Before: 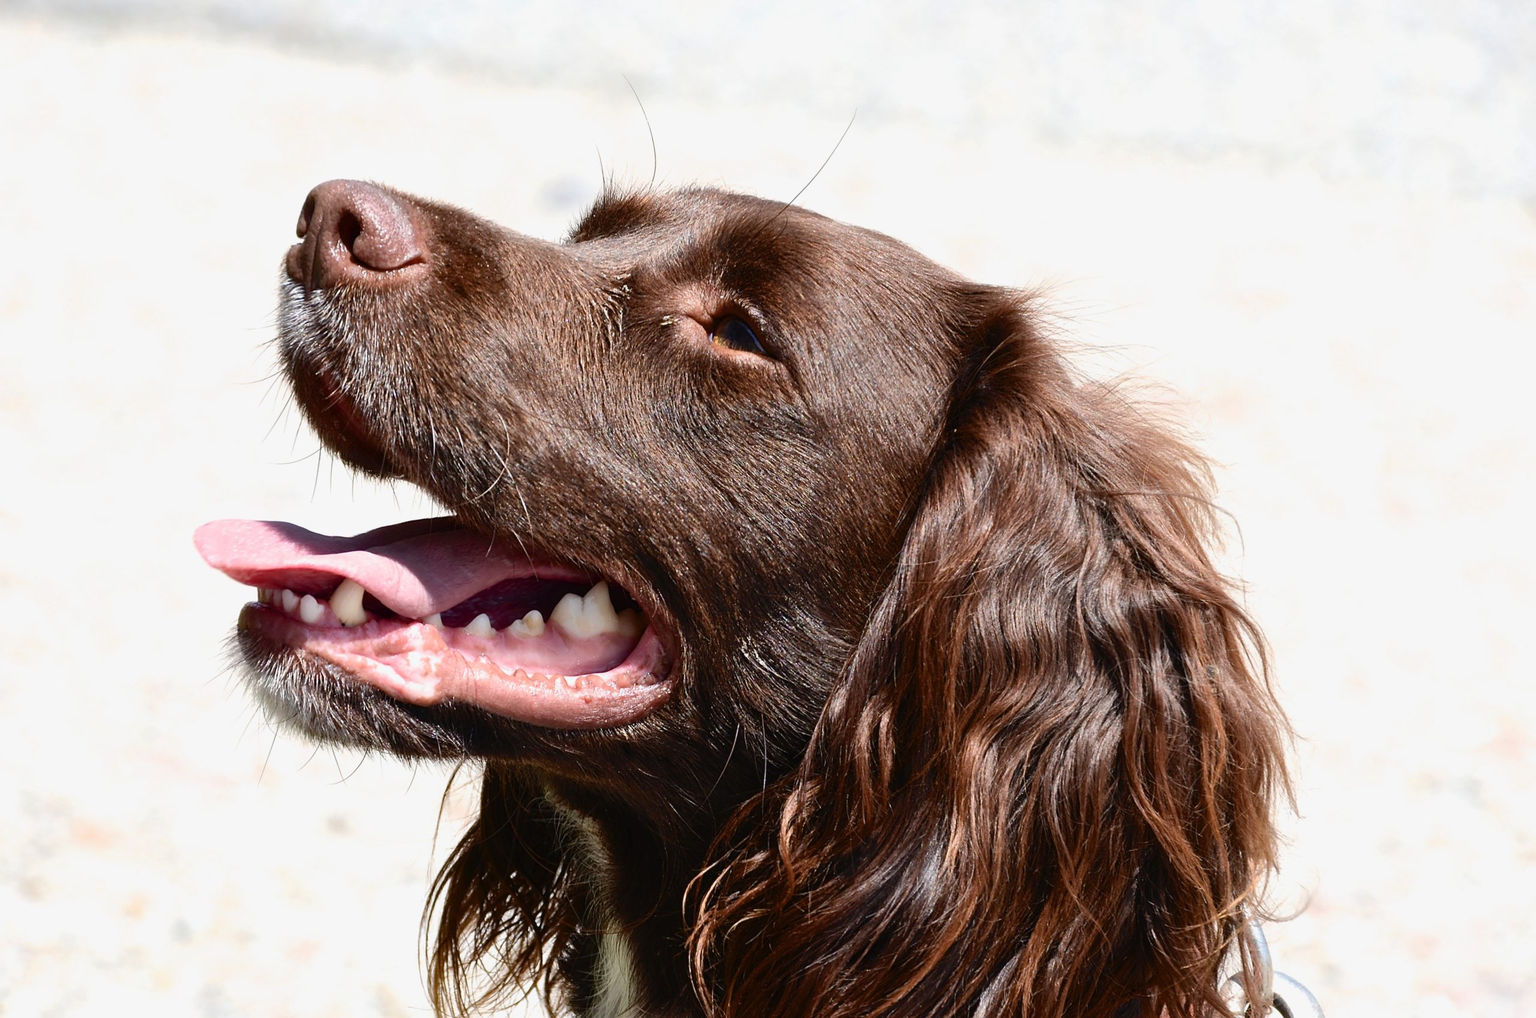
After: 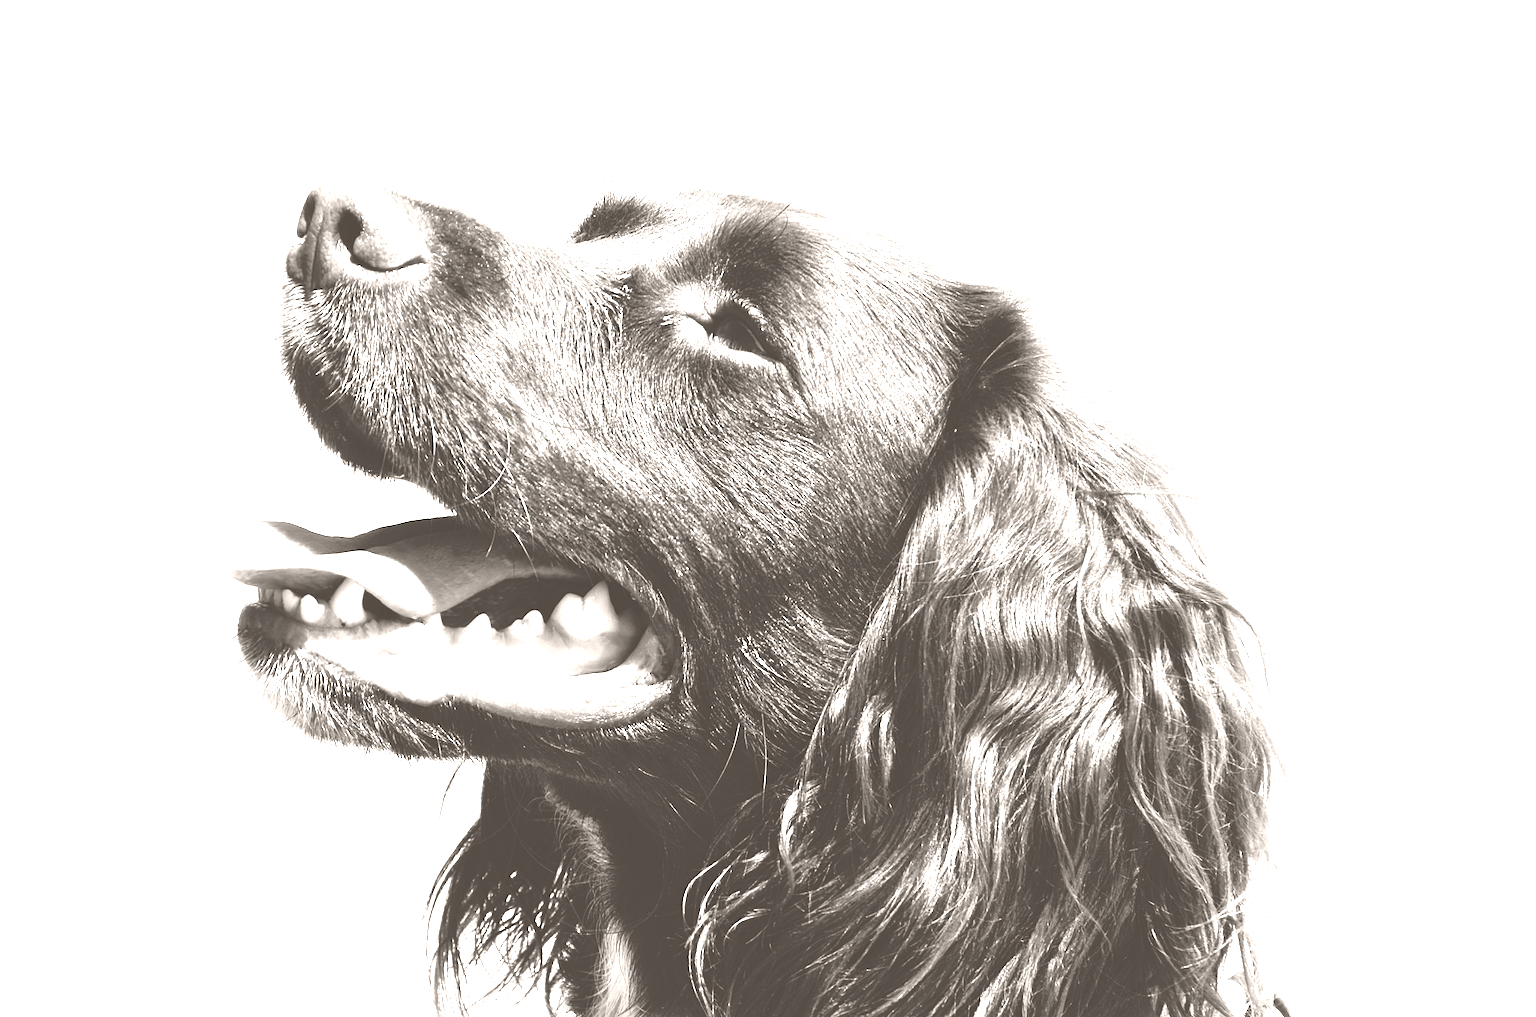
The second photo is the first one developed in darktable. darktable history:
white balance: red 1.138, green 0.996, blue 0.812
colorize: hue 34.49°, saturation 35.33%, source mix 100%, lightness 55%, version 1
exposure: compensate exposure bias true, compensate highlight preservation false
tone equalizer: -8 EV -0.75 EV, -7 EV -0.7 EV, -6 EV -0.6 EV, -5 EV -0.4 EV, -3 EV 0.4 EV, -2 EV 0.6 EV, -1 EV 0.7 EV, +0 EV 0.75 EV, edges refinement/feathering 500, mask exposure compensation -1.57 EV, preserve details no
color balance rgb: linear chroma grading › global chroma 18.9%, perceptual saturation grading › global saturation 20%, perceptual saturation grading › highlights -25%, perceptual saturation grading › shadows 50%, global vibrance 18.93%
